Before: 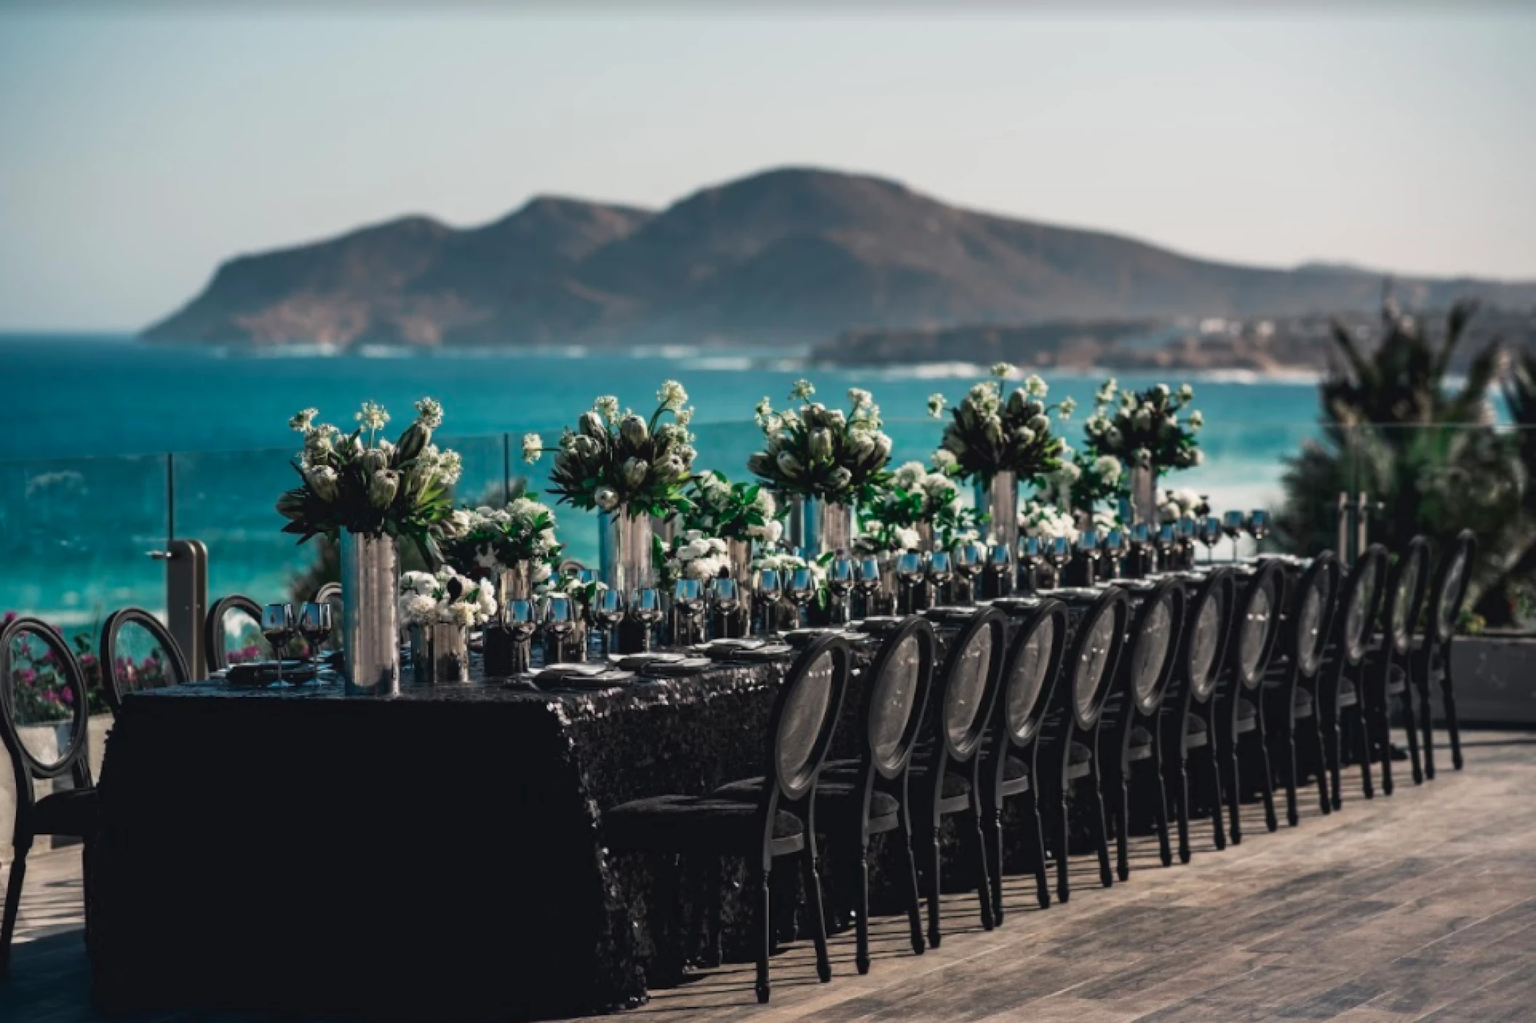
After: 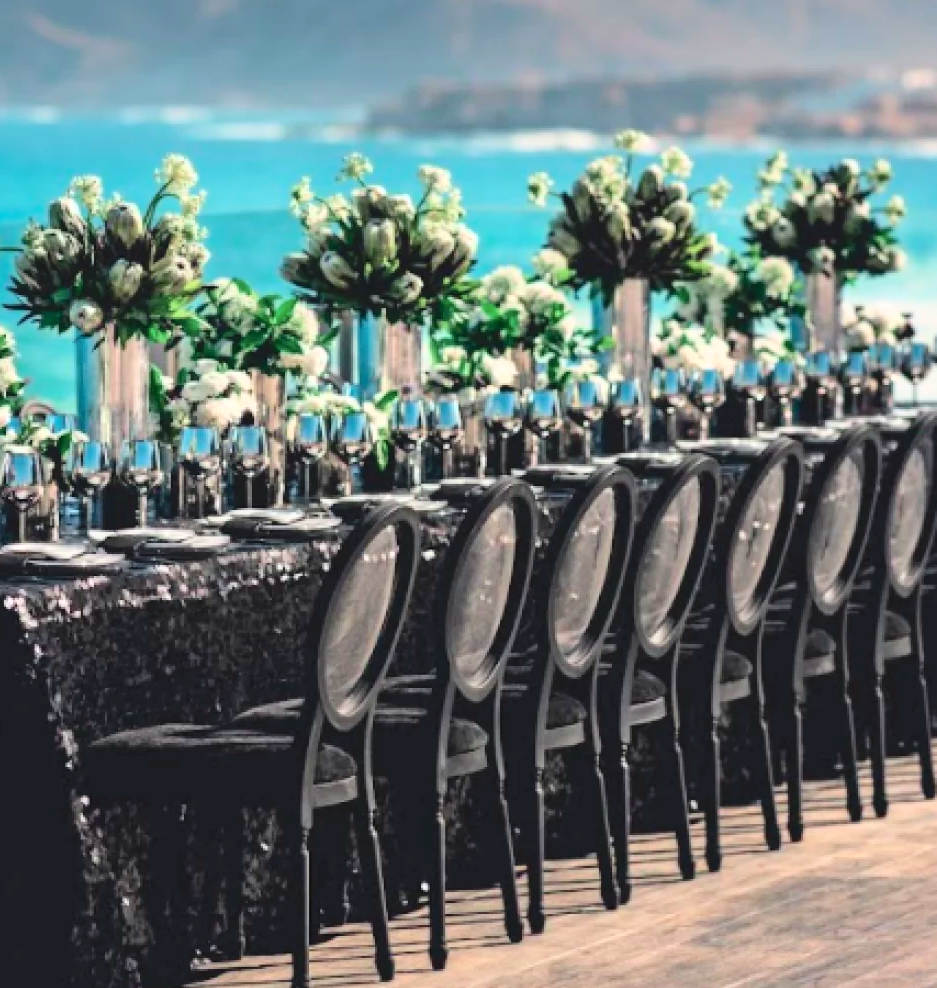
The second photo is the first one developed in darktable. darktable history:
global tonemap: drago (0.7, 100)
crop: left 35.432%, top 26.233%, right 20.145%, bottom 3.432%
tone curve: curves: ch0 [(0, 0) (0.091, 0.077) (0.389, 0.458) (0.745, 0.82) (0.844, 0.908) (0.909, 0.942) (1, 0.973)]; ch1 [(0, 0) (0.437, 0.404) (0.5, 0.5) (0.529, 0.55) (0.58, 0.6) (0.616, 0.649) (1, 1)]; ch2 [(0, 0) (0.442, 0.415) (0.5, 0.5) (0.535, 0.557) (0.585, 0.62) (1, 1)], color space Lab, independent channels, preserve colors none
